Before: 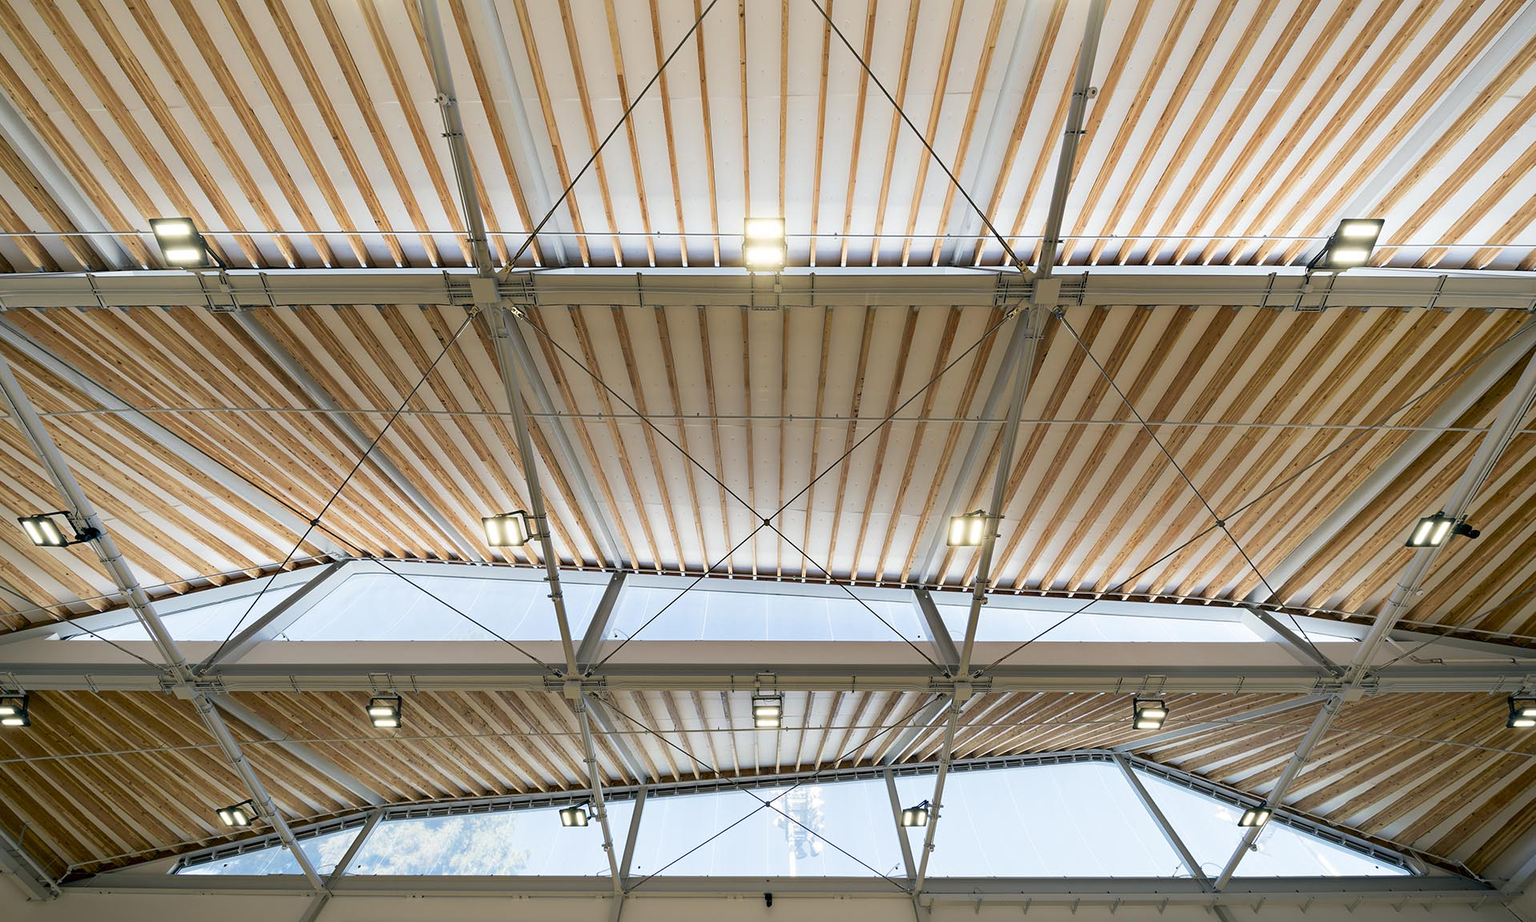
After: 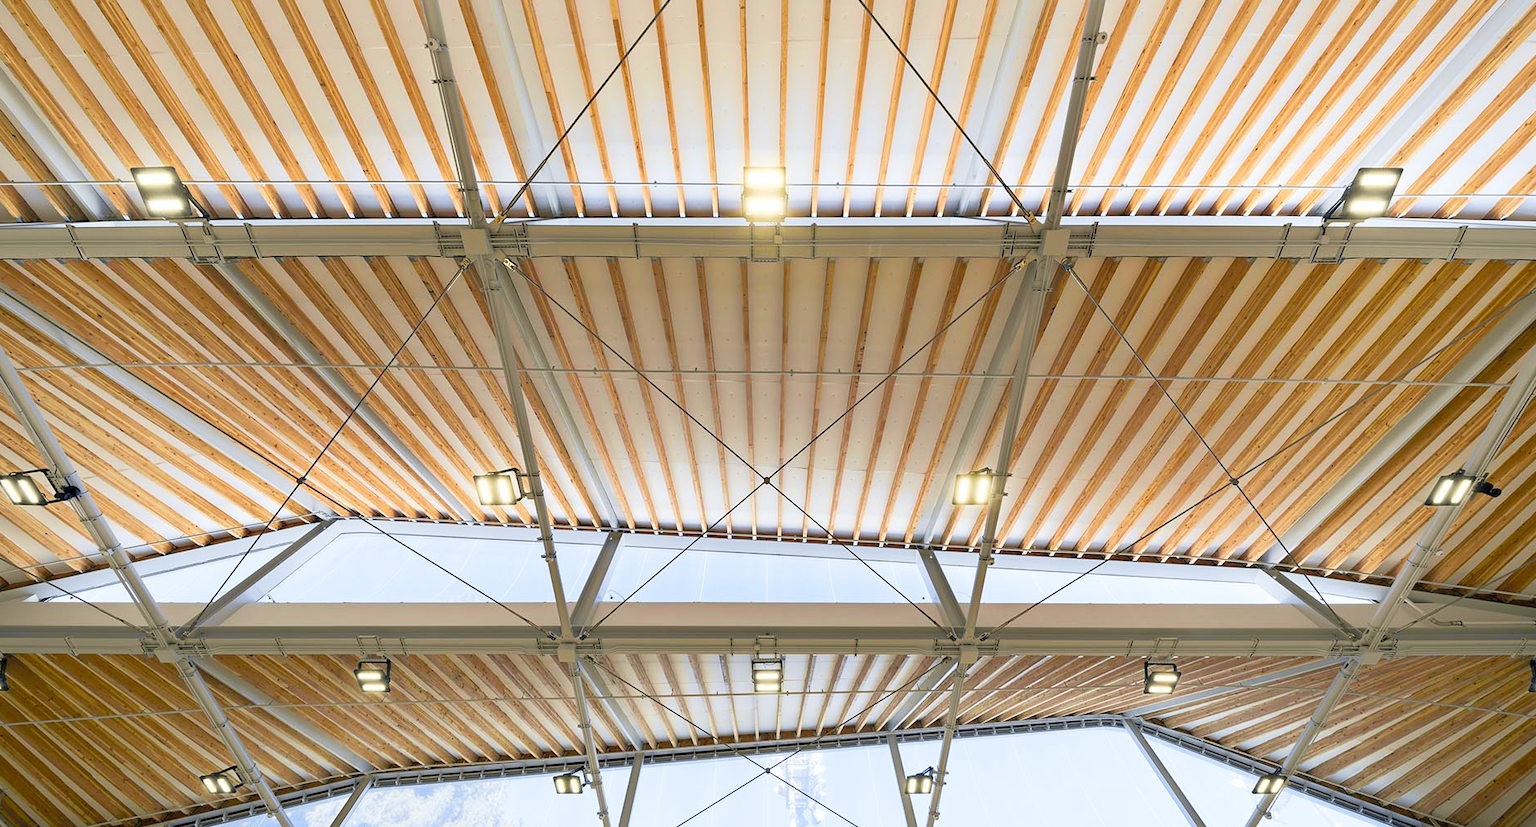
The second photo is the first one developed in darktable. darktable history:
tone curve: curves: ch0 [(0, 0) (0.15, 0.17) (0.452, 0.437) (0.611, 0.588) (0.751, 0.749) (1, 1)]; ch1 [(0, 0) (0.325, 0.327) (0.412, 0.45) (0.453, 0.484) (0.5, 0.501) (0.541, 0.55) (0.617, 0.612) (0.695, 0.697) (1, 1)]; ch2 [(0, 0) (0.386, 0.397) (0.452, 0.459) (0.505, 0.498) (0.524, 0.547) (0.574, 0.566) (0.633, 0.641) (1, 1)], color space Lab, independent channels, preserve colors none
contrast brightness saturation: contrast 0.07, brightness 0.18, saturation 0.4
crop: left 1.507%, top 6.147%, right 1.379%, bottom 6.637%
